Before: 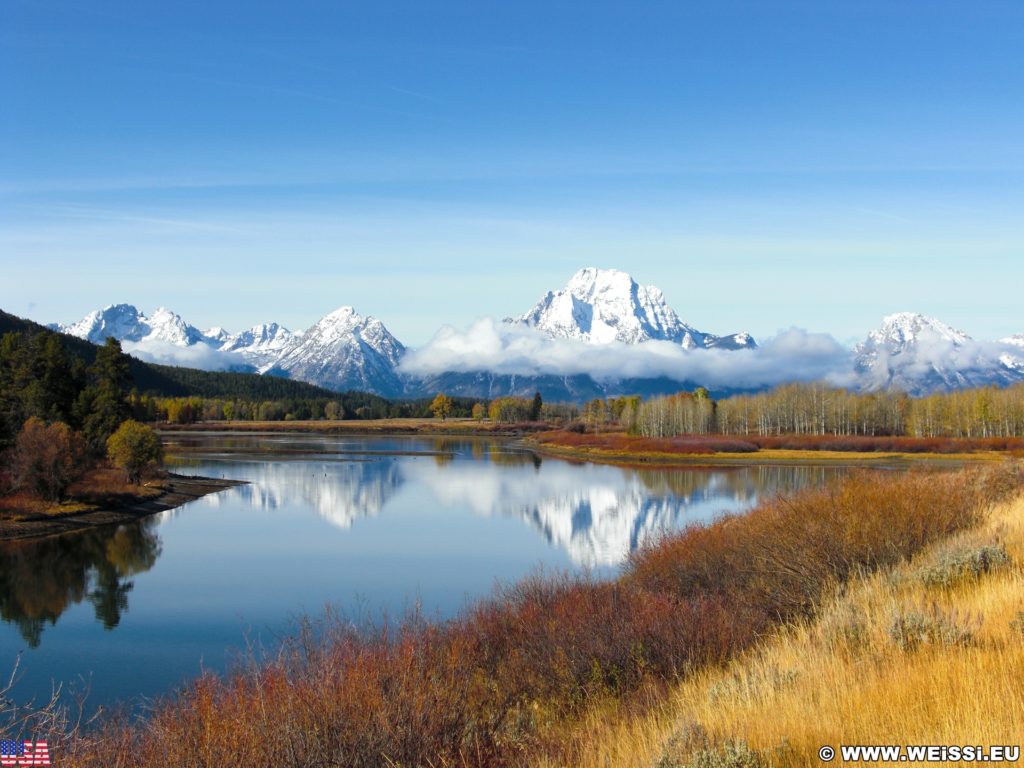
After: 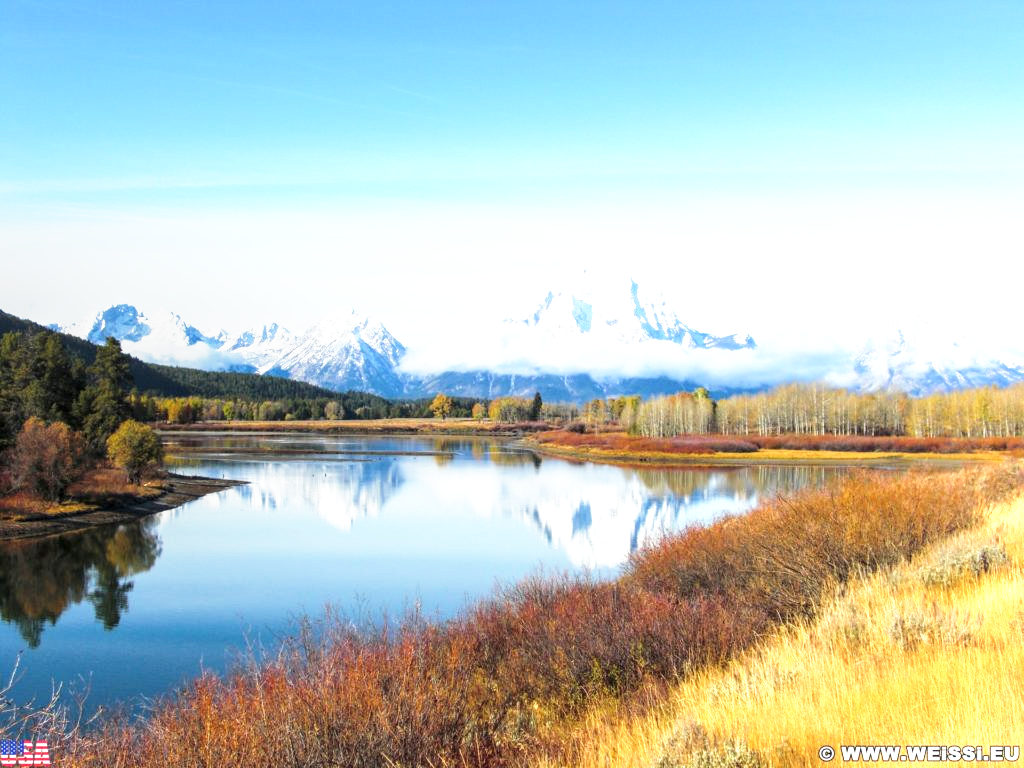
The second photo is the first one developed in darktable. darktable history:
base curve: curves: ch0 [(0, 0) (0.495, 0.917) (1, 1)], preserve colors none
local contrast: on, module defaults
shadows and highlights: shadows -23.61, highlights 45.69, soften with gaussian
